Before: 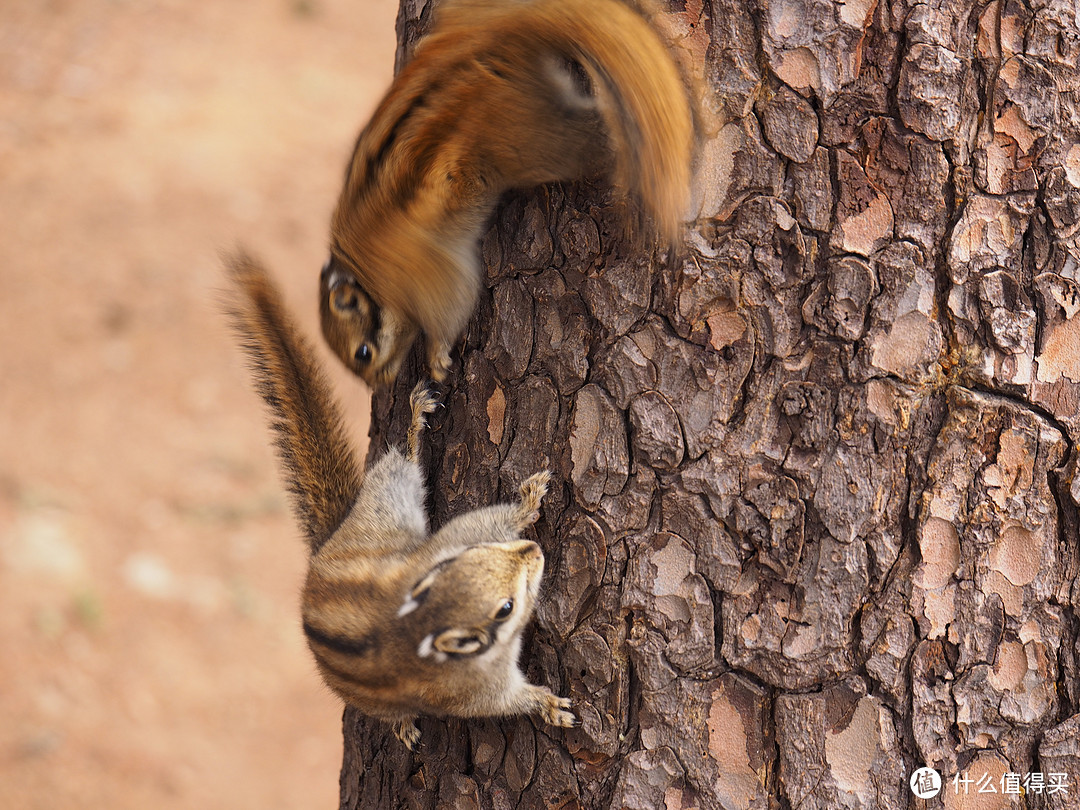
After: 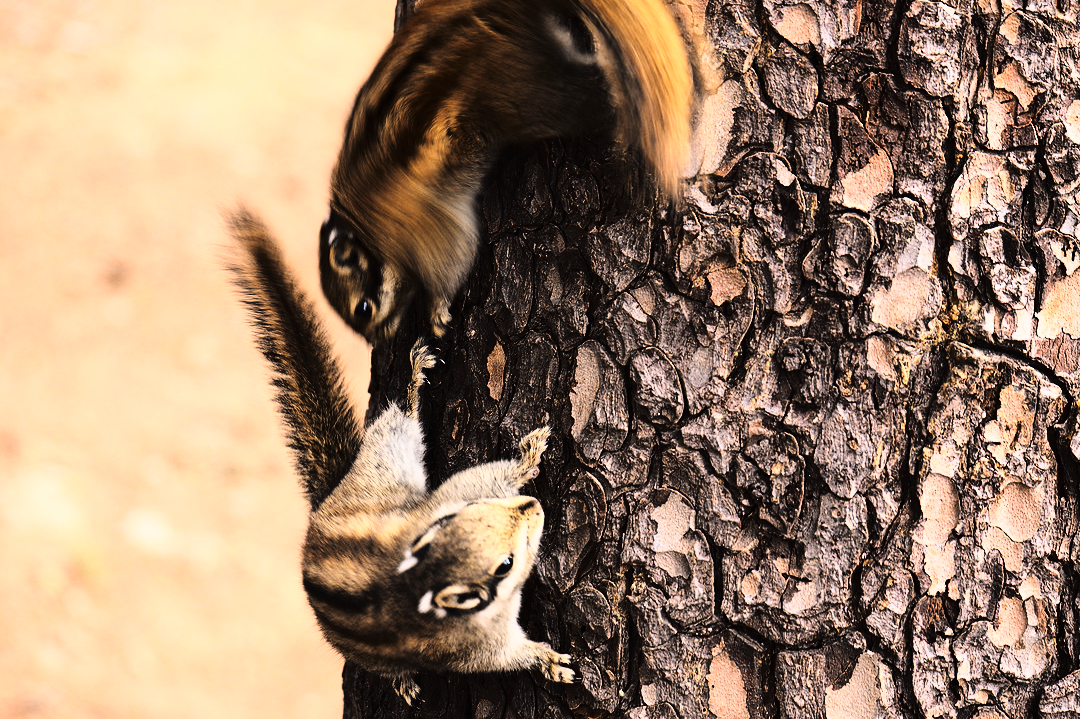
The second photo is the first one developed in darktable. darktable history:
crop and rotate: top 5.451%, bottom 5.768%
tone curve: curves: ch0 [(0, 0) (0.003, 0.005) (0.011, 0.008) (0.025, 0.01) (0.044, 0.014) (0.069, 0.017) (0.1, 0.022) (0.136, 0.028) (0.177, 0.037) (0.224, 0.049) (0.277, 0.091) (0.335, 0.168) (0.399, 0.292) (0.468, 0.463) (0.543, 0.637) (0.623, 0.792) (0.709, 0.903) (0.801, 0.963) (0.898, 0.985) (1, 1)], color space Lab, linked channels, preserve colors none
